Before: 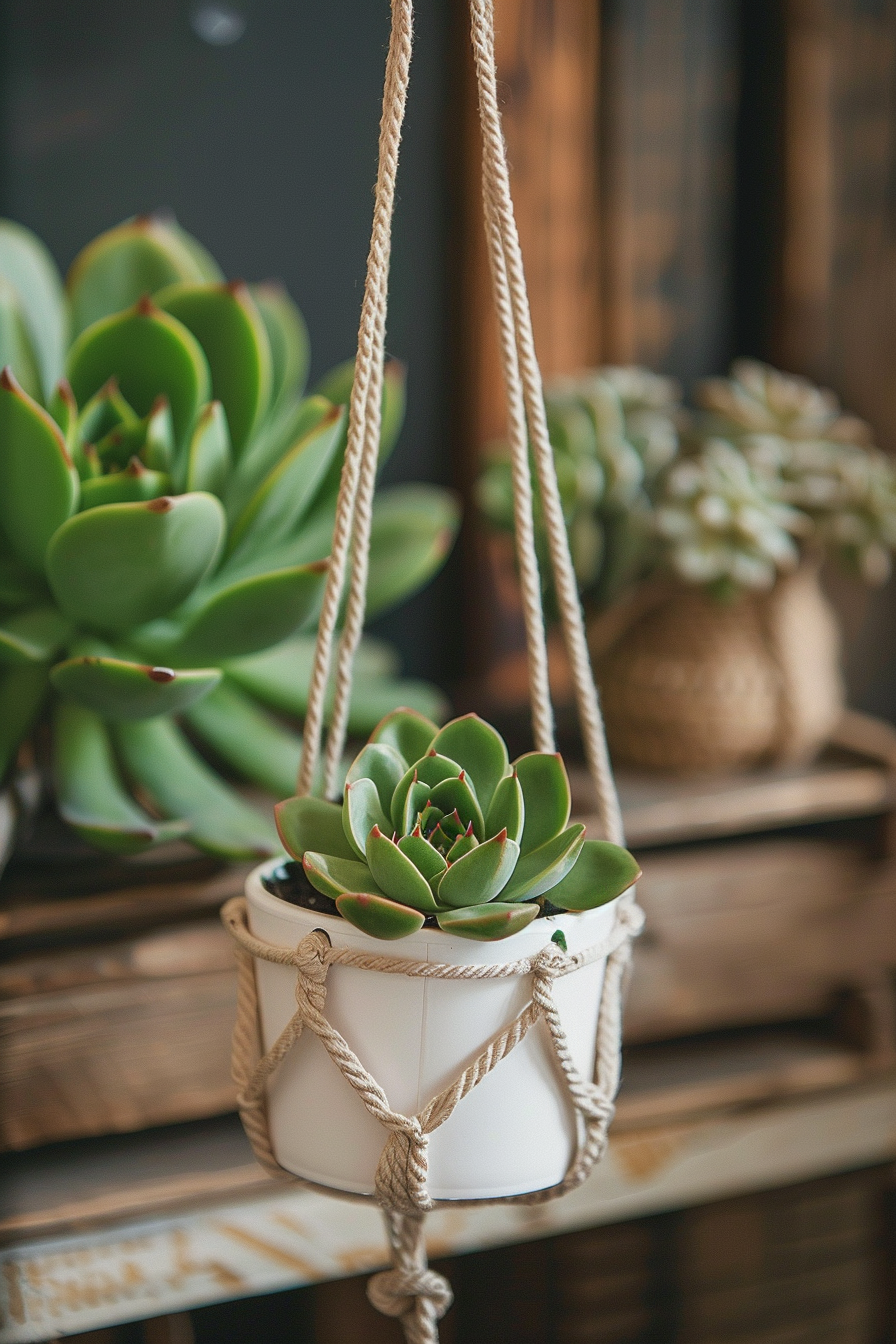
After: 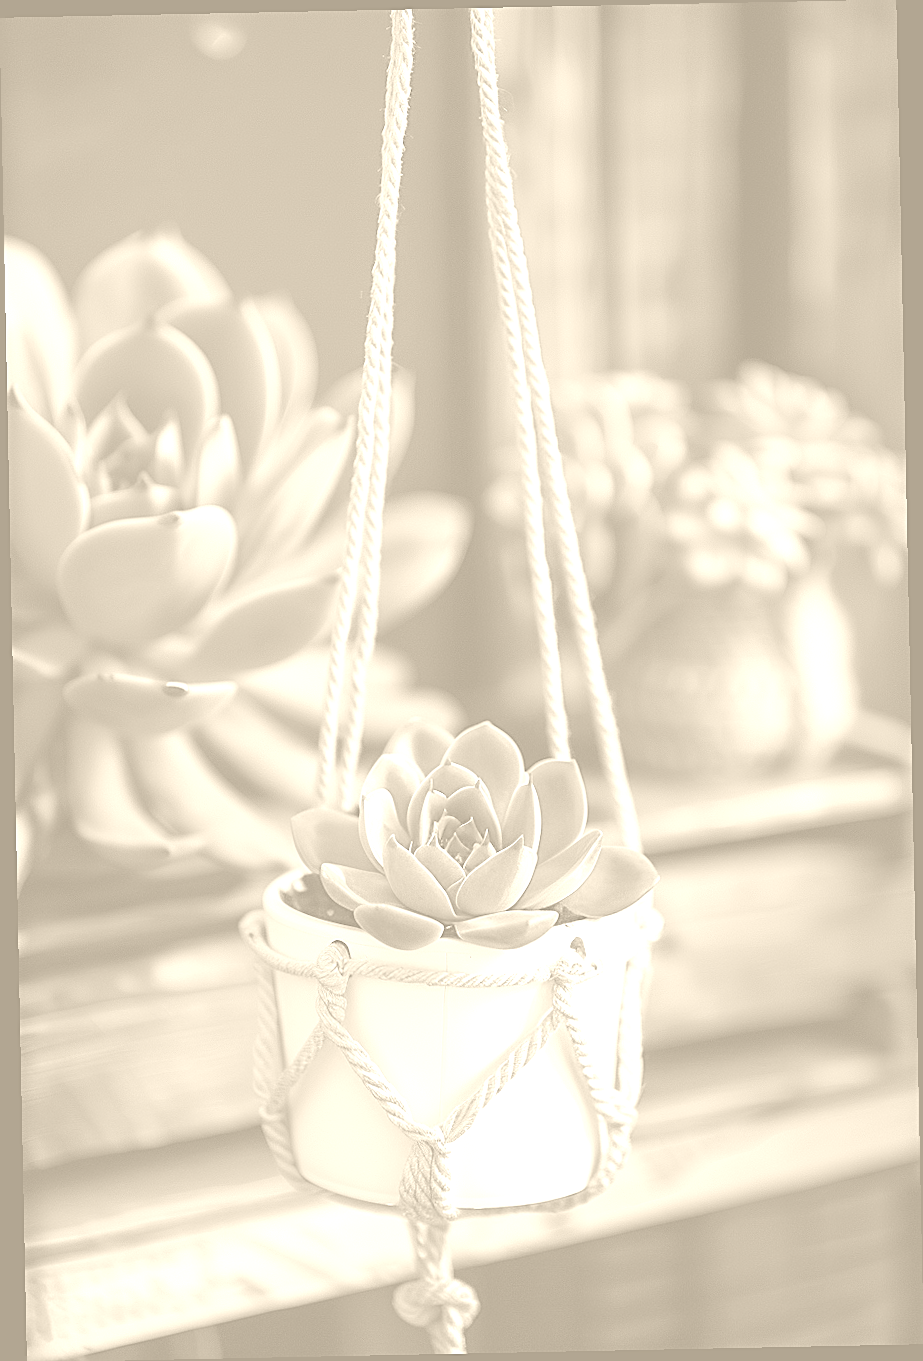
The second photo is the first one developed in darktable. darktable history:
rotate and perspective: rotation -1.17°, automatic cropping off
colorize: hue 36°, saturation 71%, lightness 80.79%
sharpen: amount 0.575
